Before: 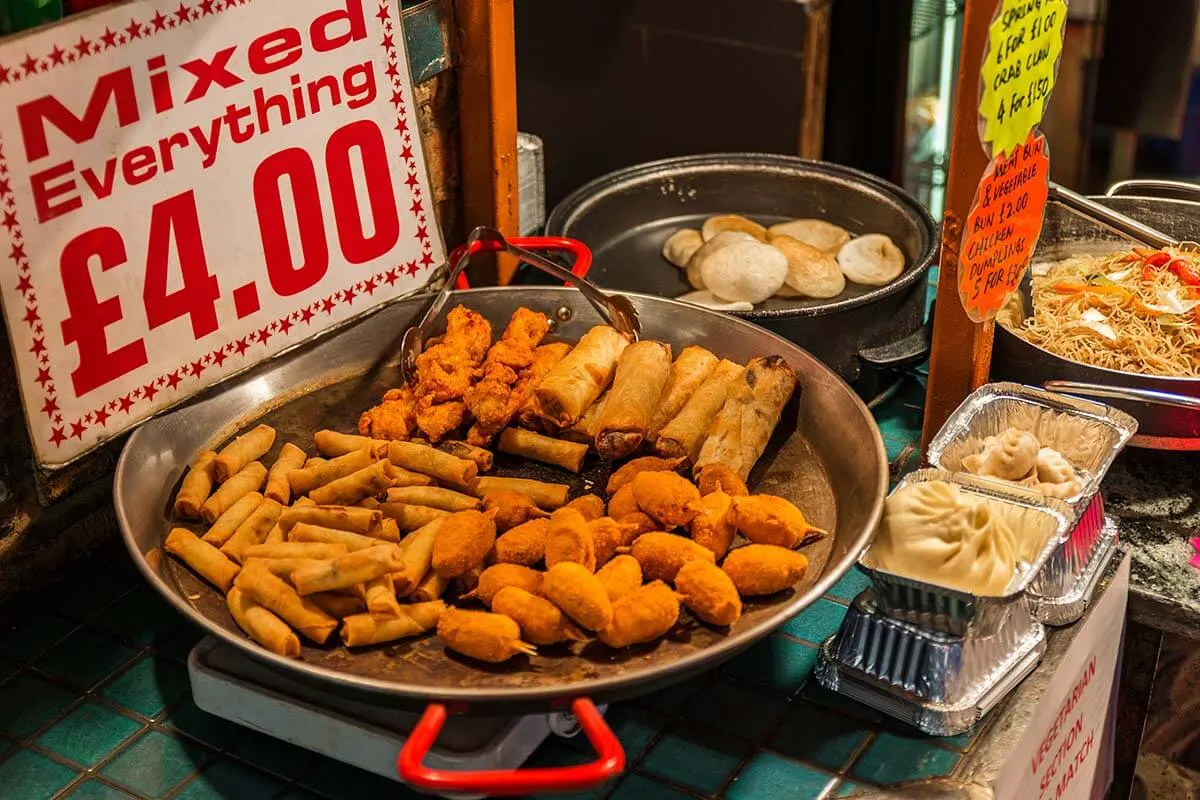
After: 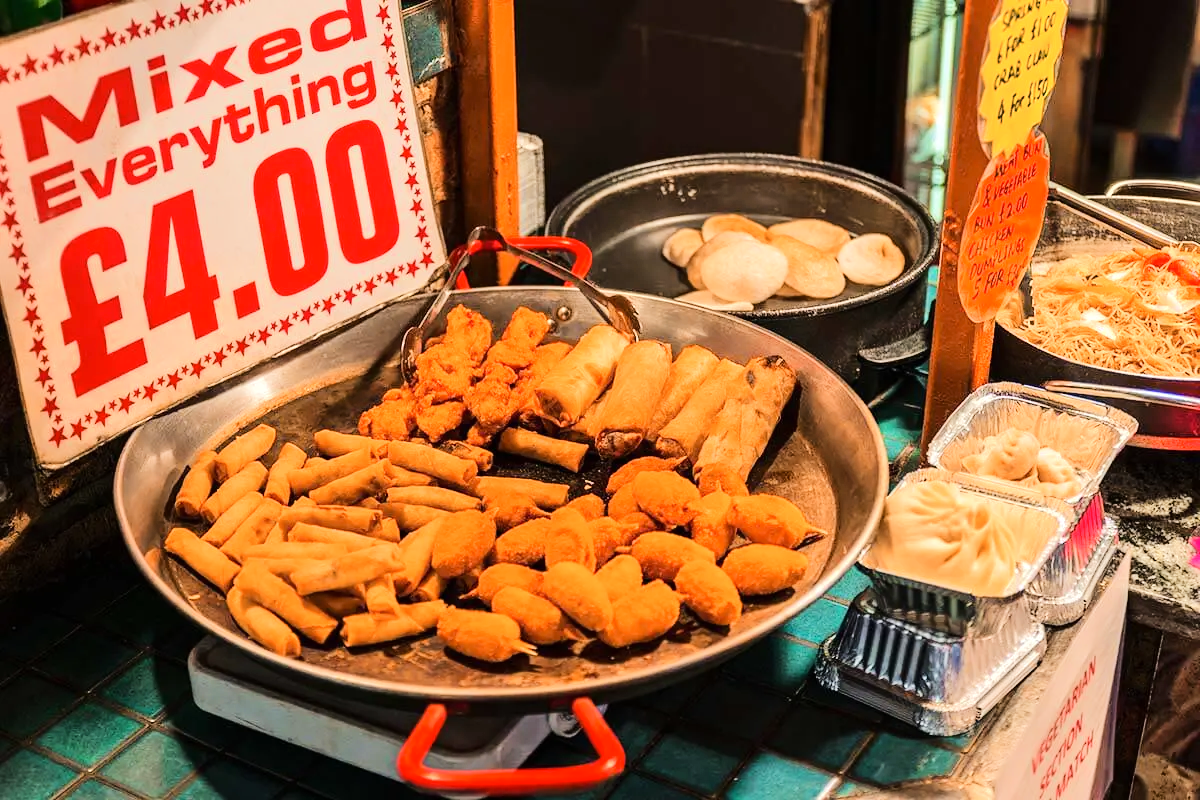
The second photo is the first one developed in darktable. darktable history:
color zones: curves: ch2 [(0, 0.5) (0.143, 0.5) (0.286, 0.416) (0.429, 0.5) (0.571, 0.5) (0.714, 0.5) (0.857, 0.5) (1, 0.5)]
tone equalizer: -7 EV 0.151 EV, -6 EV 0.615 EV, -5 EV 1.17 EV, -4 EV 1.33 EV, -3 EV 1.15 EV, -2 EV 0.6 EV, -1 EV 0.146 EV, edges refinement/feathering 500, mask exposure compensation -1.57 EV, preserve details no
